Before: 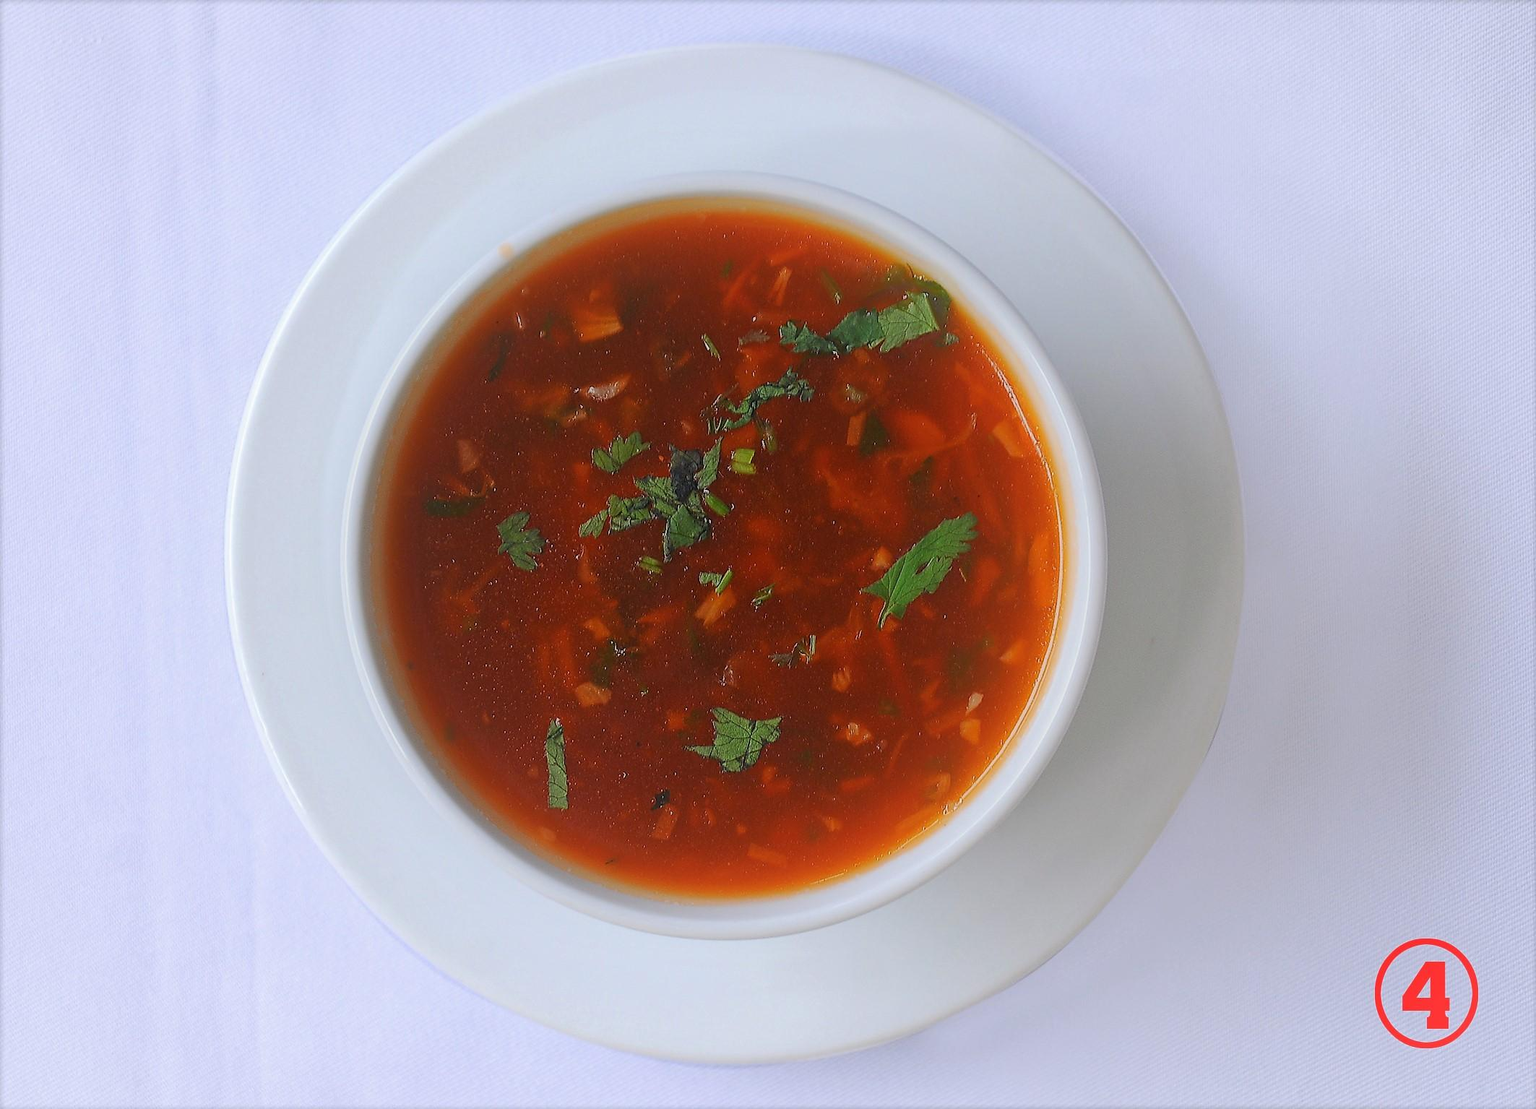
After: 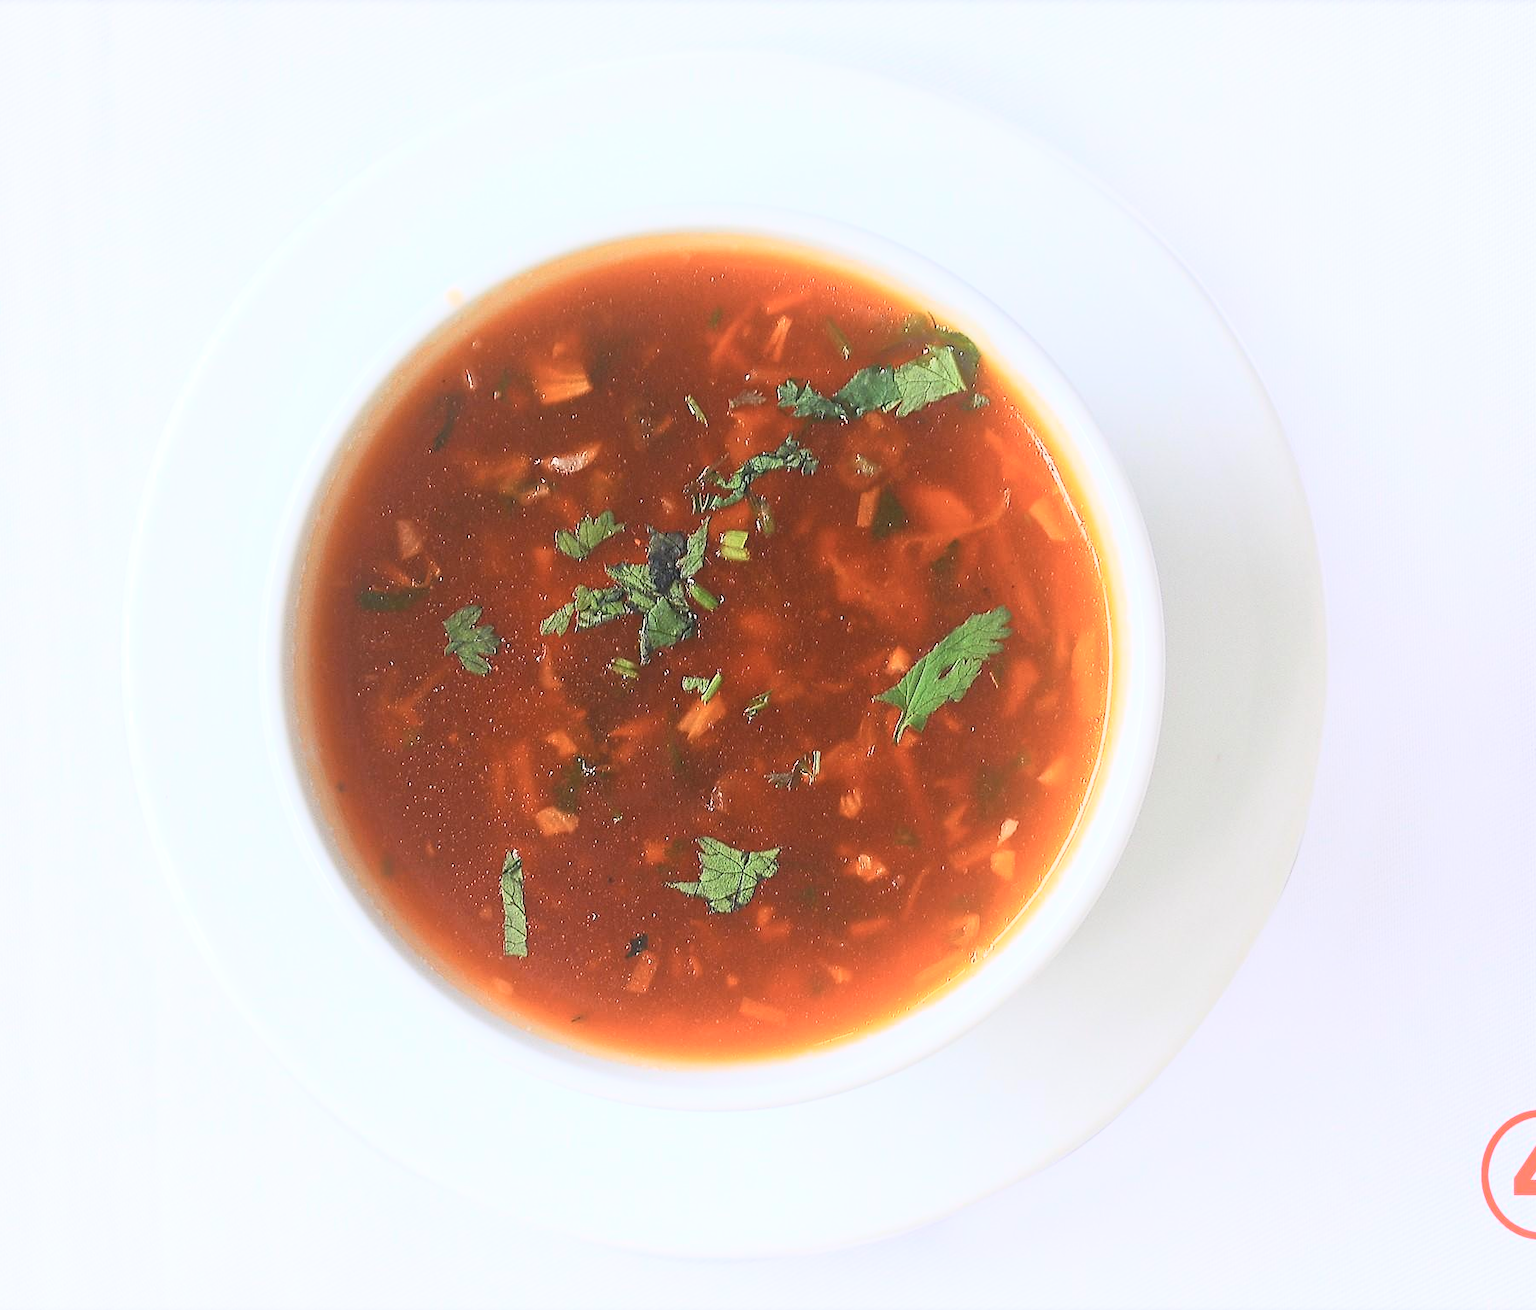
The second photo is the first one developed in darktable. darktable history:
exposure: exposure 0.26 EV, compensate exposure bias true, compensate highlight preservation false
contrast brightness saturation: contrast 0.394, brightness 0.531
crop: left 7.974%, right 7.445%
